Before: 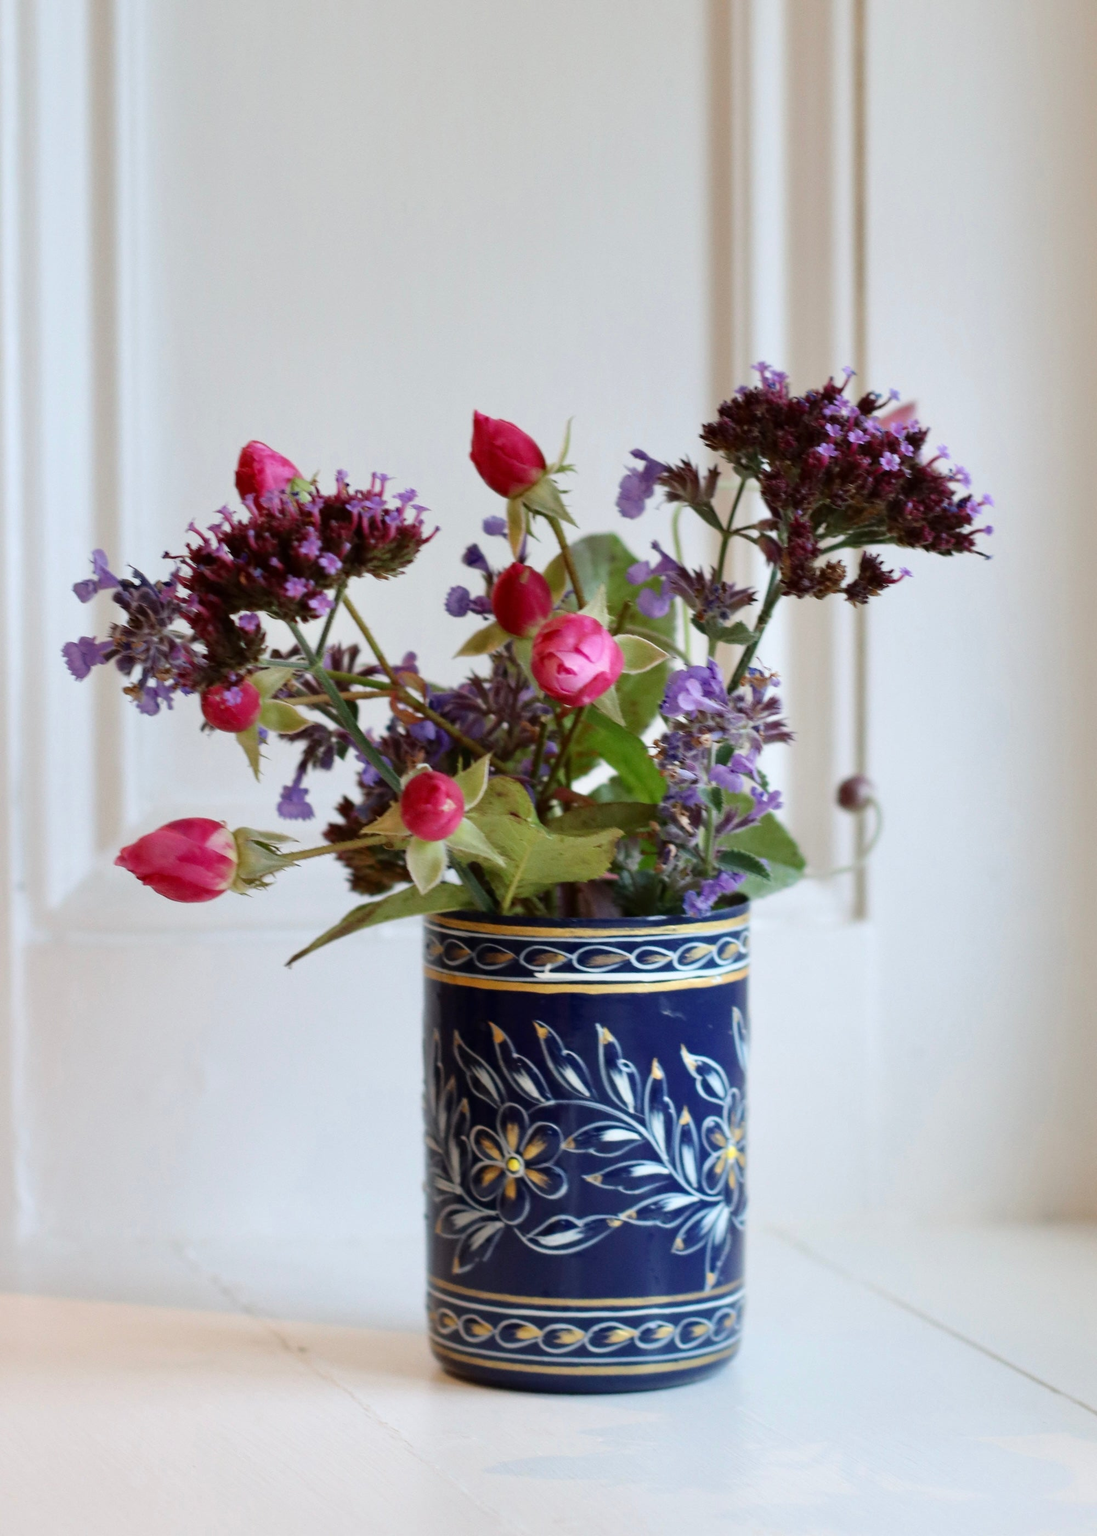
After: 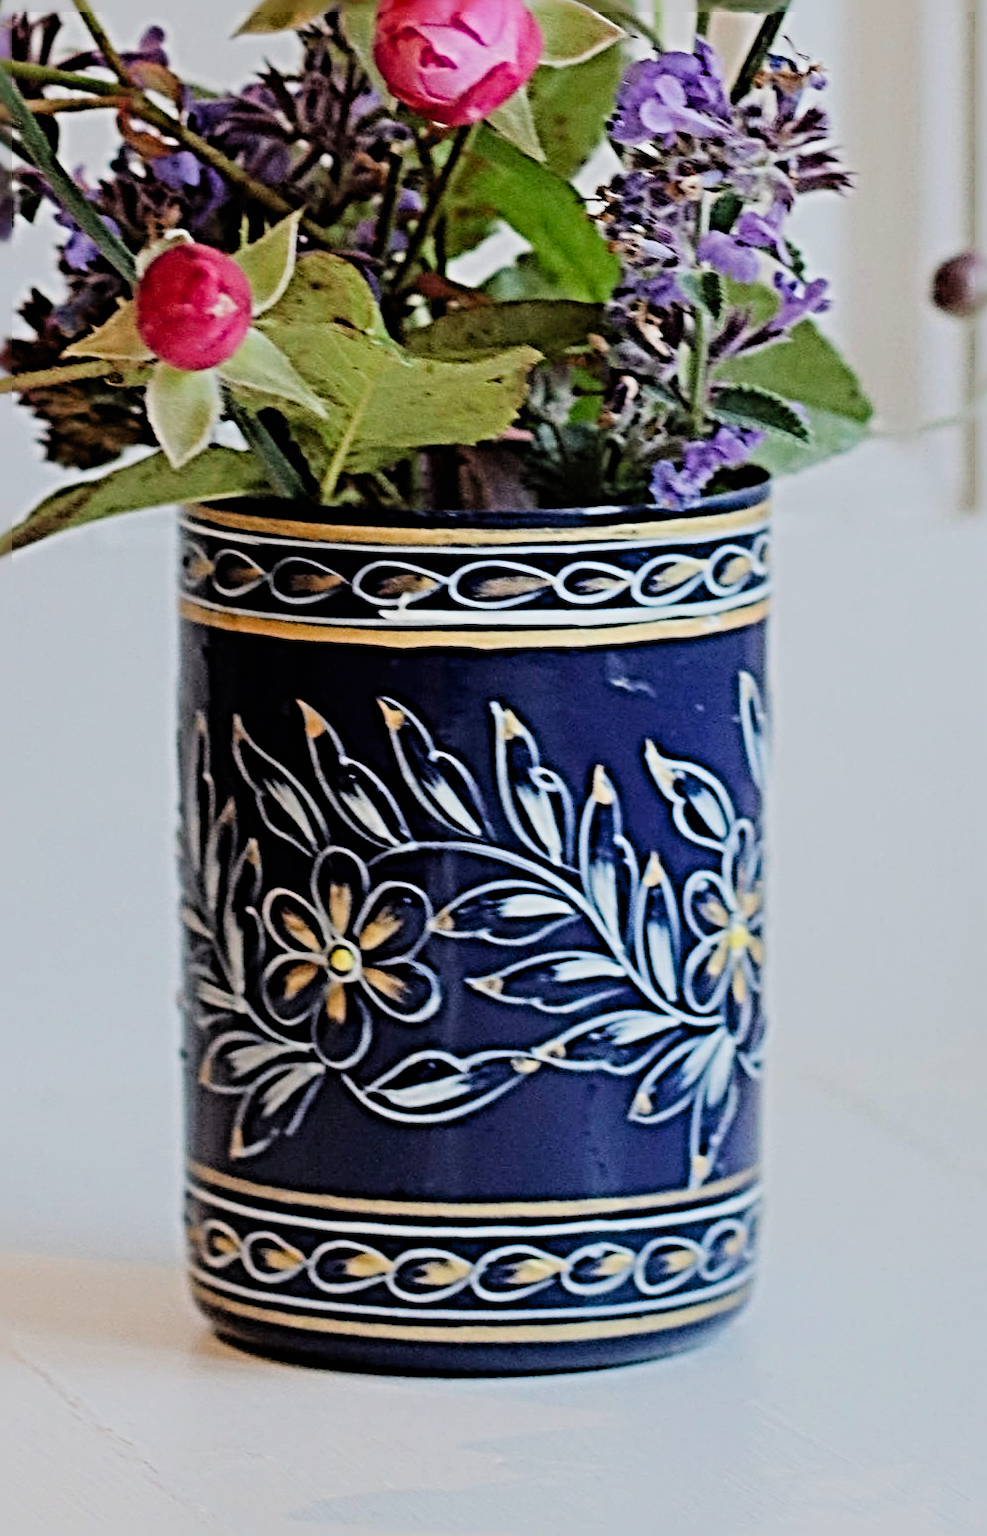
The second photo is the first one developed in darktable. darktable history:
sharpen: radius 6.283, amount 1.817, threshold 0.237
crop: left 29.747%, top 41.514%, right 20.771%, bottom 3.492%
contrast brightness saturation: contrast 0.031, brightness 0.062, saturation 0.121
filmic rgb: black relative exposure -6.93 EV, white relative exposure 5.57 EV, threshold 5.98 EV, hardness 2.84, enable highlight reconstruction true
